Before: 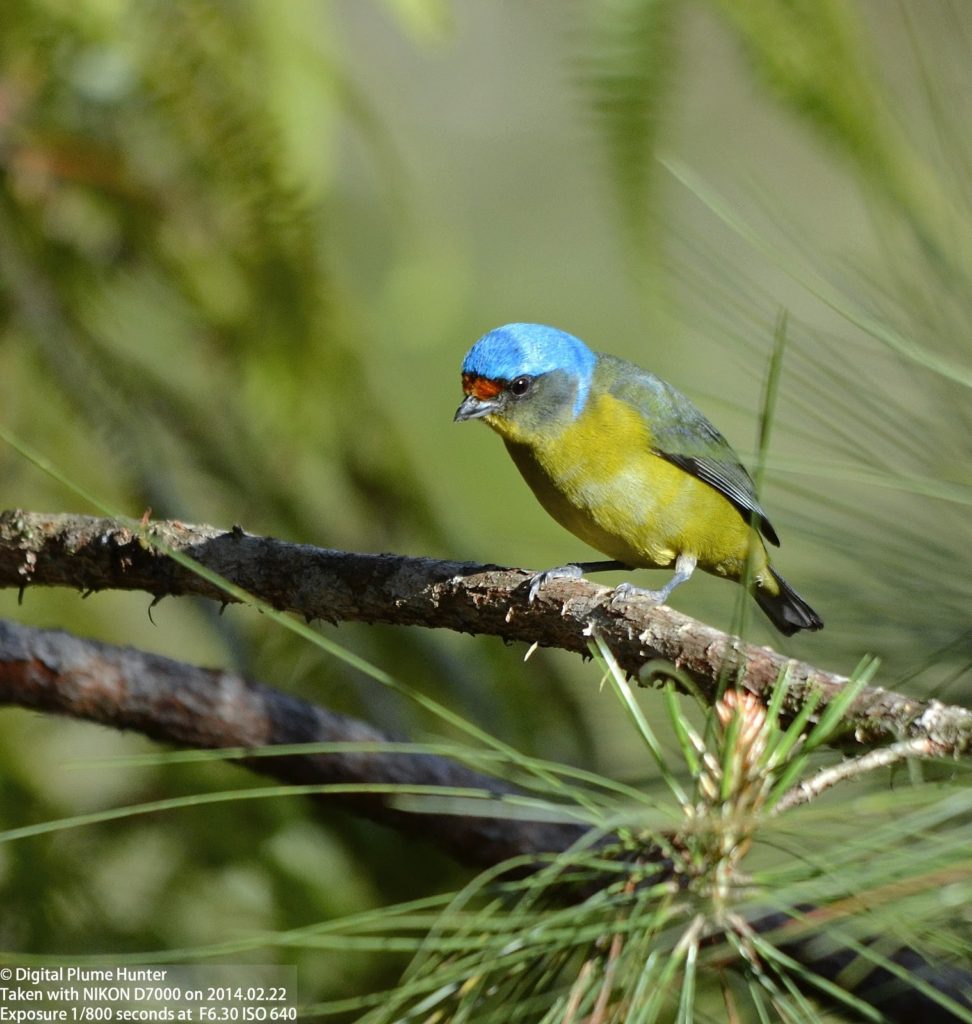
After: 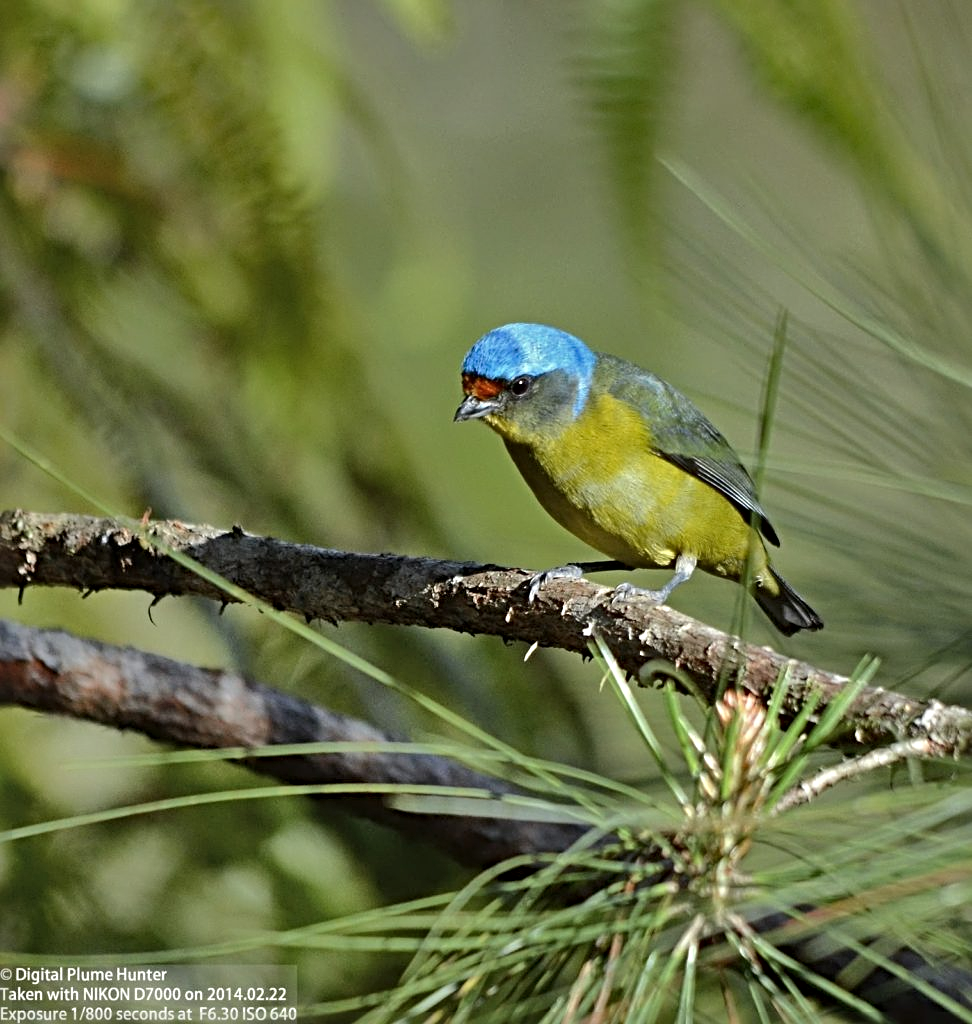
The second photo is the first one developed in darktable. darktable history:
exposure: exposure -0.01 EV, compensate highlight preservation false
contrast brightness saturation: contrast 0.01, saturation -0.05
shadows and highlights: radius 123.98, shadows 100, white point adjustment -3, highlights -100, highlights color adjustment 89.84%, soften with gaussian
sharpen: radius 4.883
